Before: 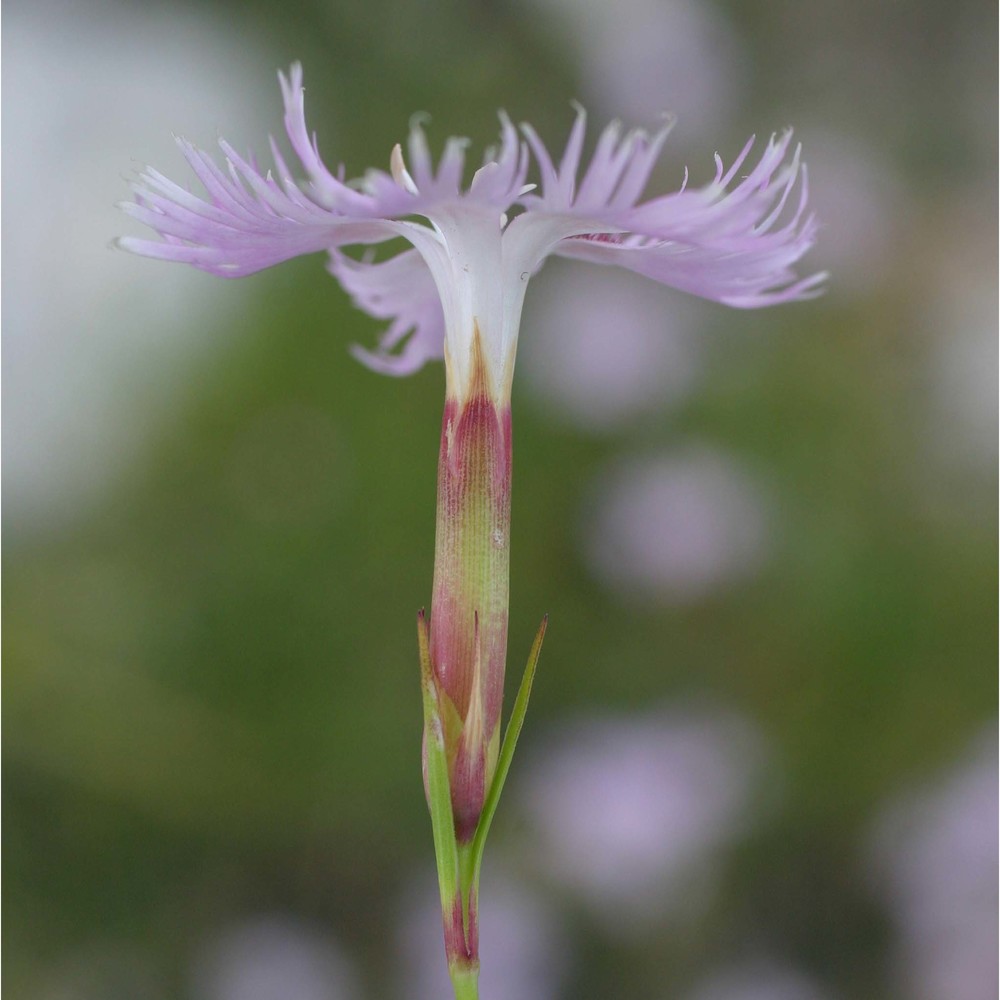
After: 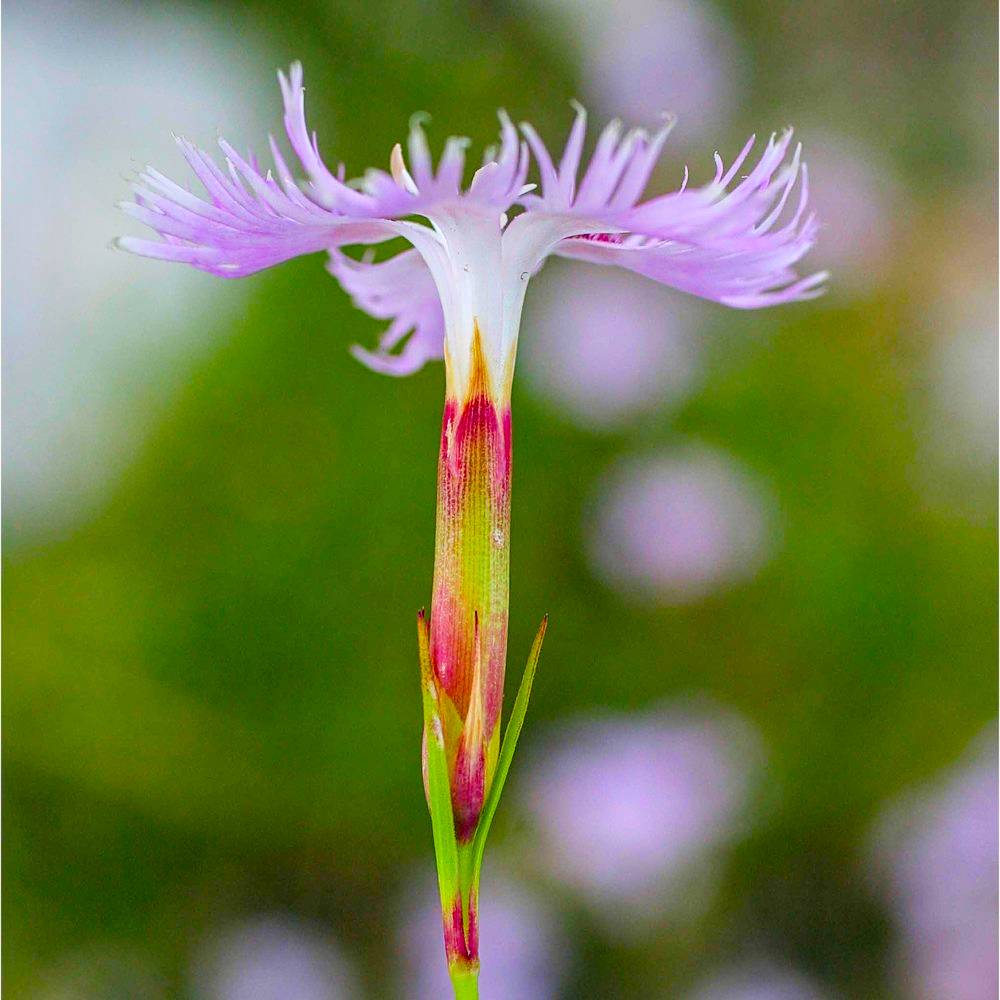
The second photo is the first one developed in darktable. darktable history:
local contrast: detail 130%
sharpen: on, module defaults
contrast brightness saturation: brightness -0.023, saturation 0.369
filmic rgb: black relative exposure -7.65 EV, white relative exposure 3.99 EV, hardness 4.01, contrast 1.1, highlights saturation mix -31%
haze removal: compatibility mode true
levels: levels [0, 0.499, 1]
color balance rgb: linear chroma grading › global chroma 10.3%, perceptual saturation grading › global saturation 30.746%, global vibrance 20%
exposure: exposure 0.602 EV, compensate highlight preservation false
